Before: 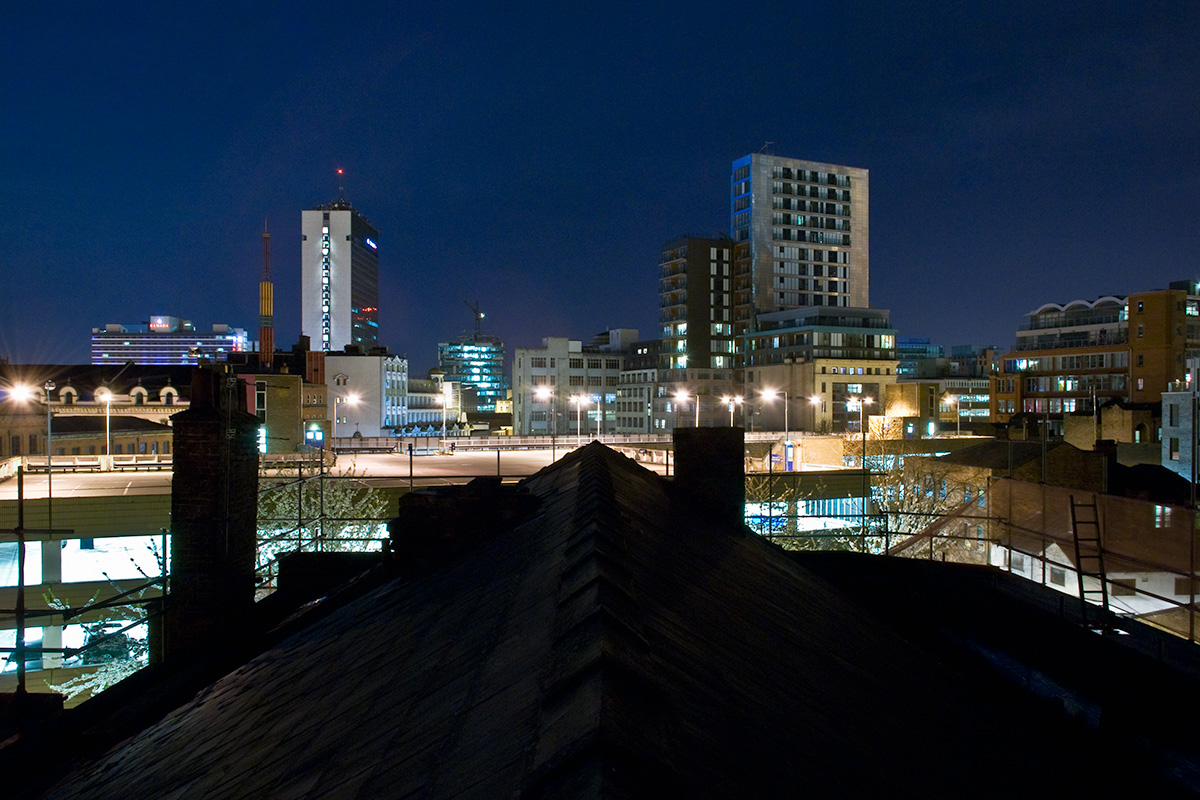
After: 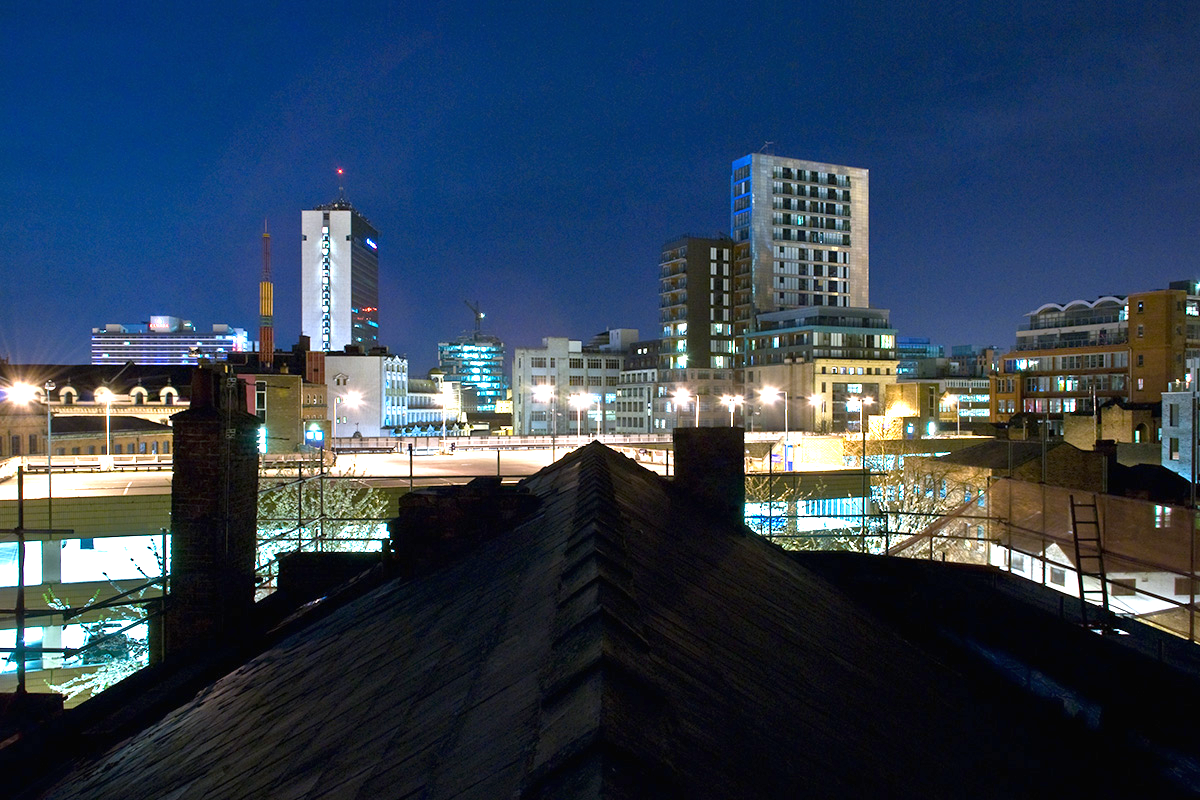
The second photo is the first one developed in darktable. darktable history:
exposure: black level correction 0, exposure 1.1 EV, compensate exposure bias true, compensate highlight preservation false
white balance: red 0.983, blue 1.036
